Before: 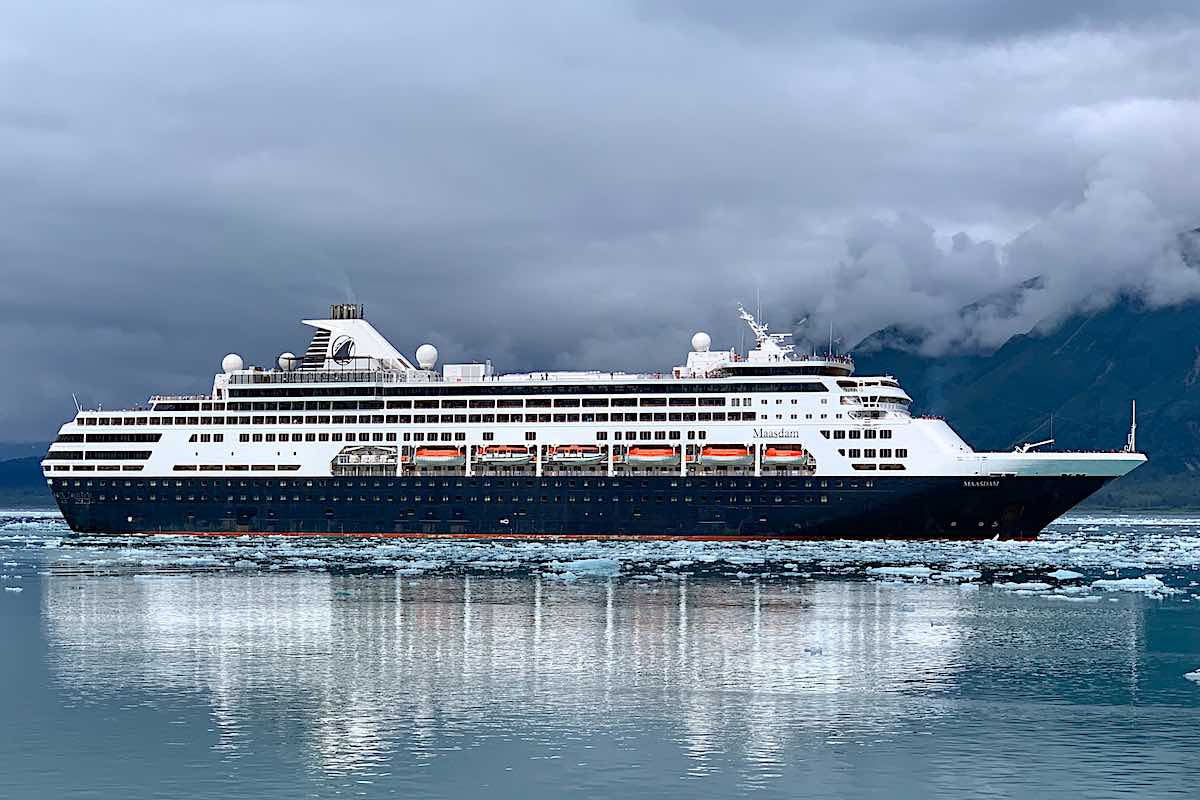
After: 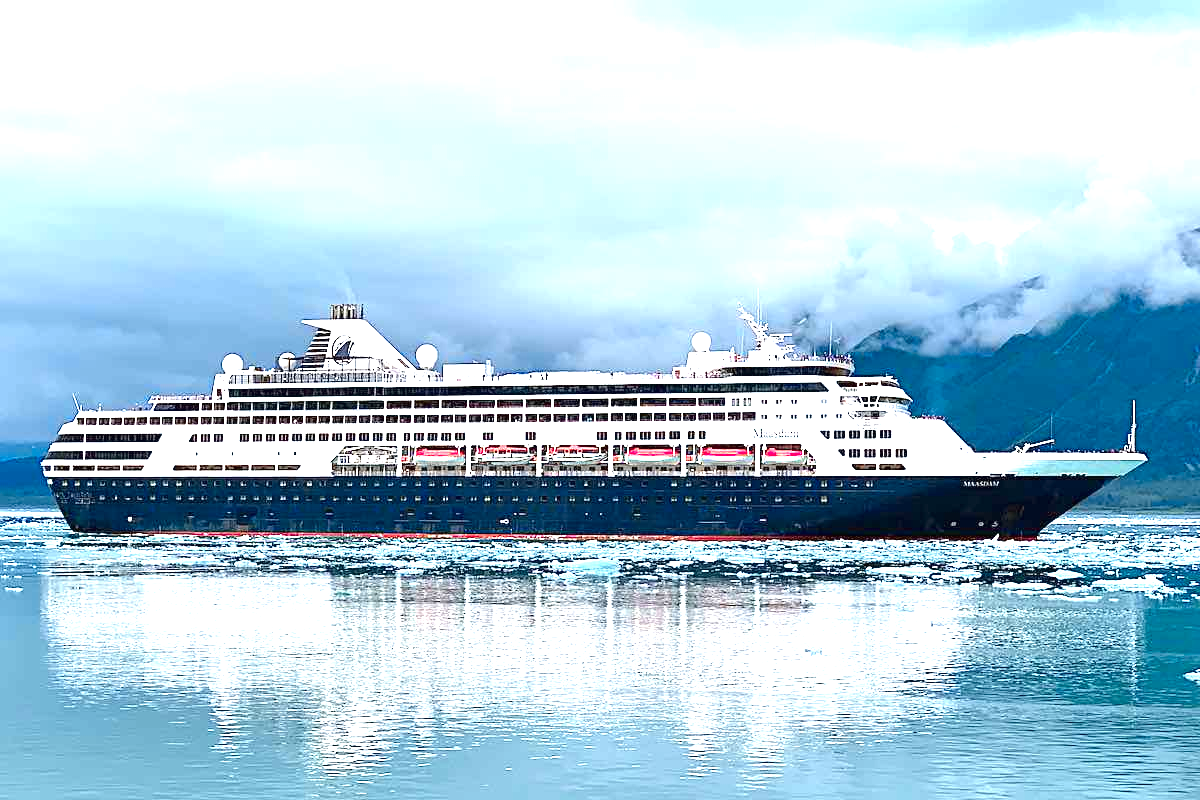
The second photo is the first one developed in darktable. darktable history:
color zones: curves: ch1 [(0.29, 0.492) (0.373, 0.185) (0.509, 0.481)]; ch2 [(0.25, 0.462) (0.749, 0.457)], mix 40.67%
exposure: black level correction 0, exposure 1.5 EV, compensate exposure bias true, compensate highlight preservation false
